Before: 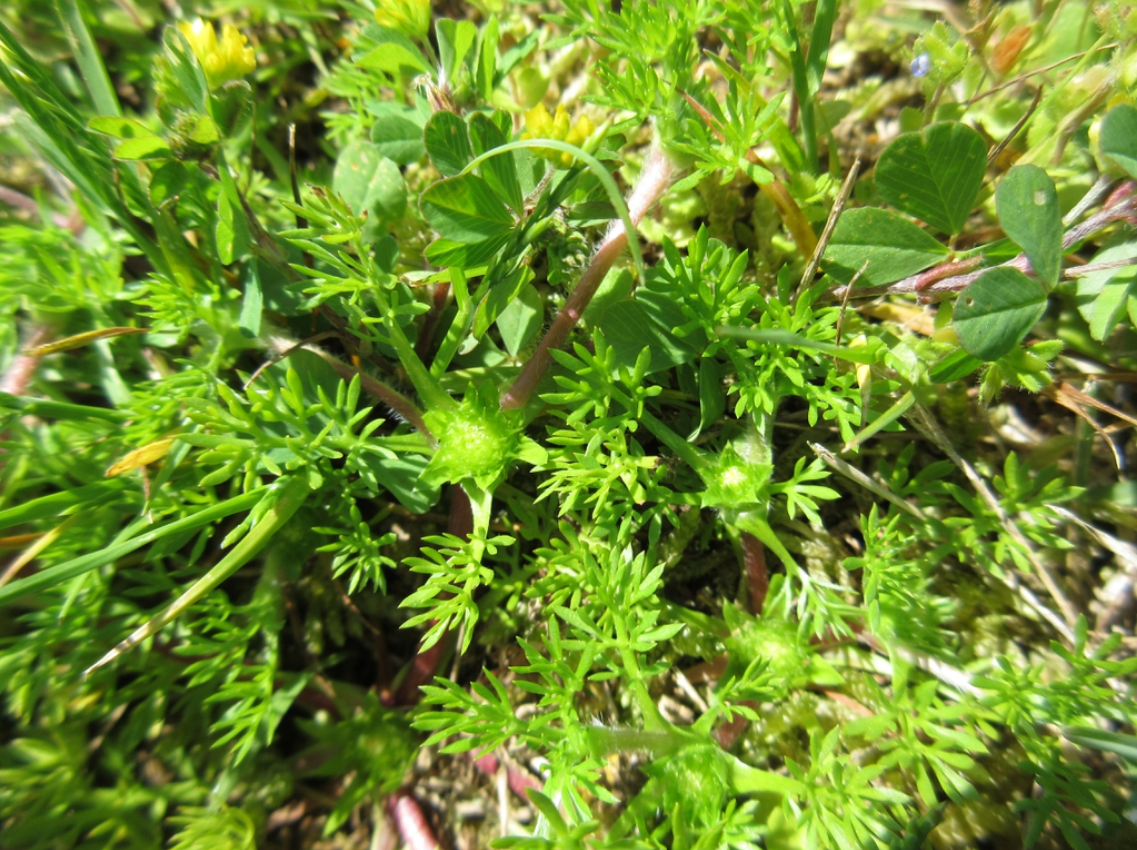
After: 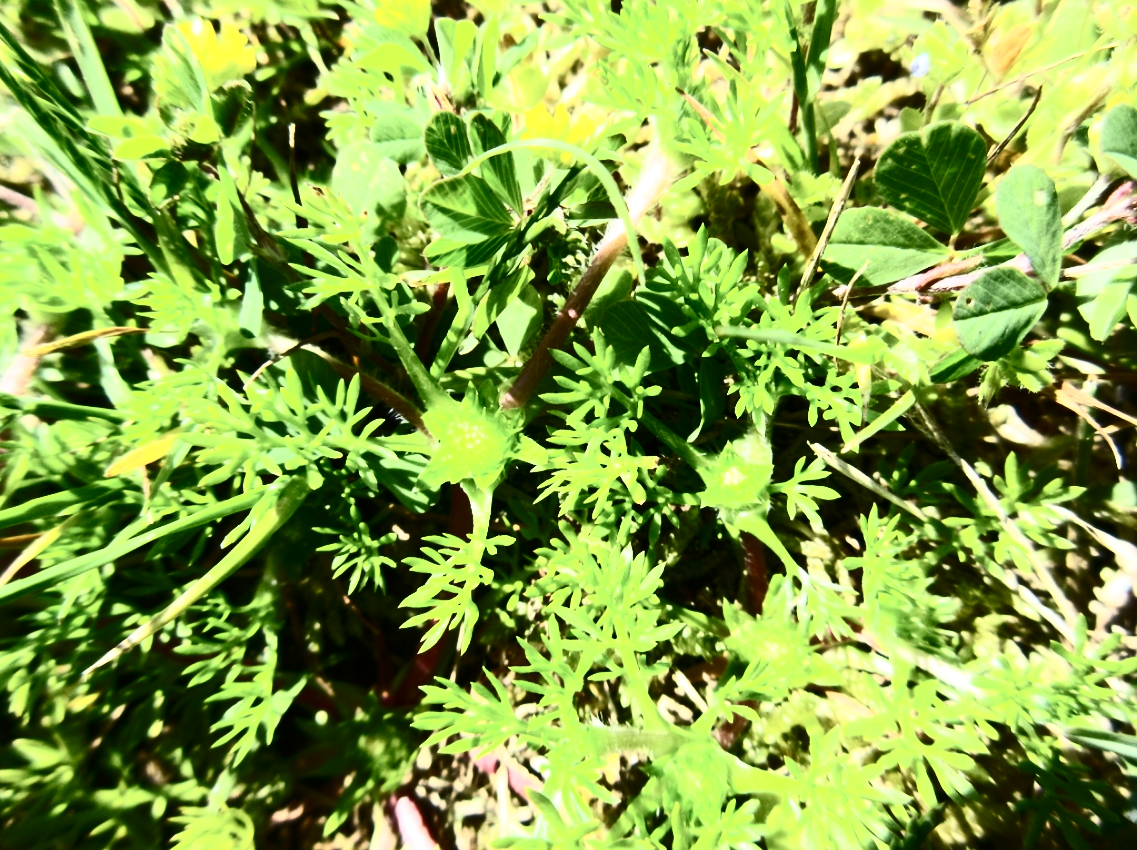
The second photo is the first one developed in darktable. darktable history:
contrast brightness saturation: contrast 0.931, brightness 0.195
